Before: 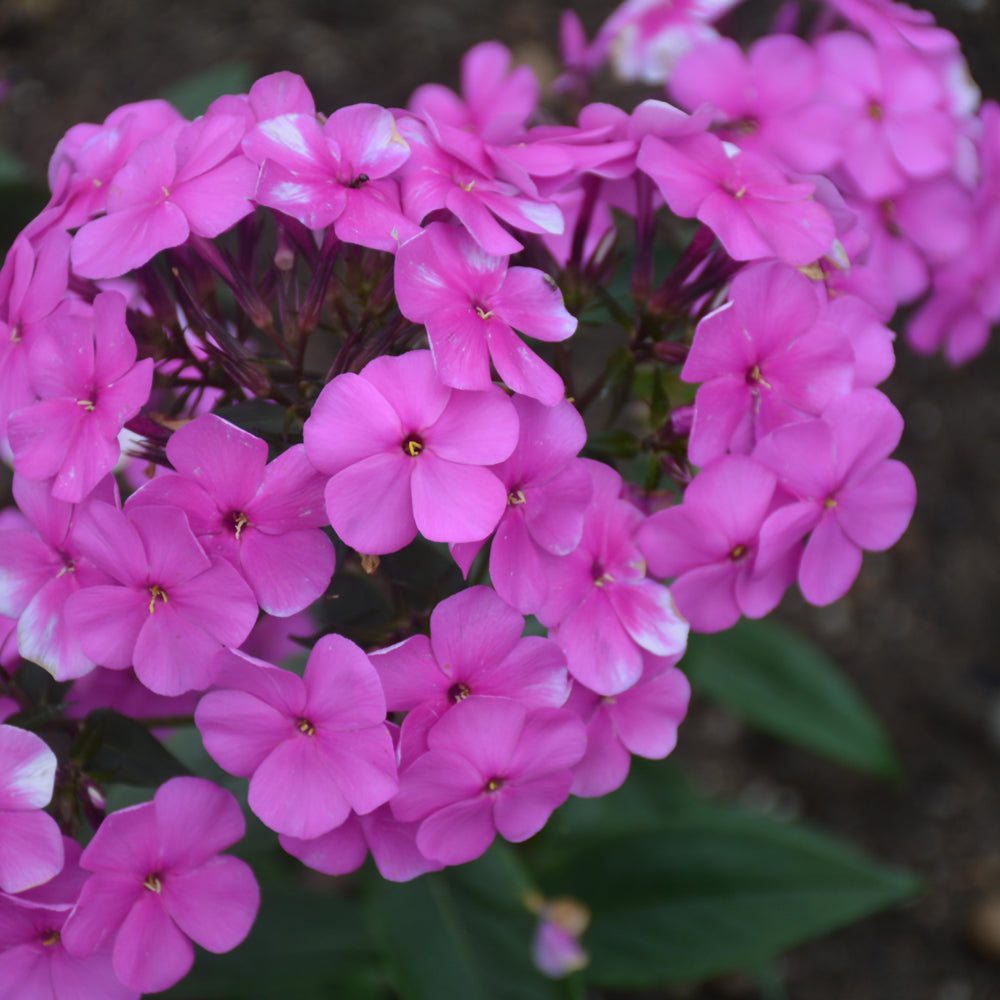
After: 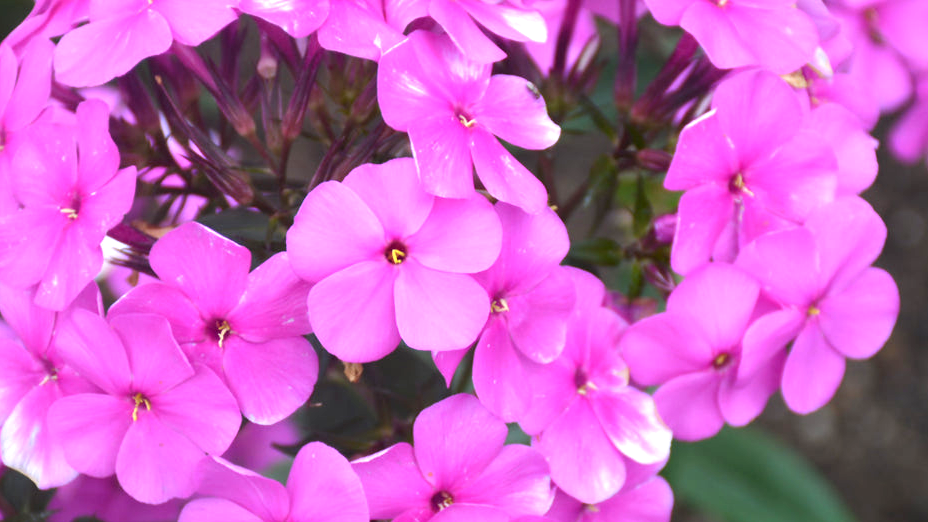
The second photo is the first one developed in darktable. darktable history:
exposure: black level correction 0.001, exposure 1.129 EV, compensate exposure bias true, compensate highlight preservation false
crop: left 1.744%, top 19.225%, right 5.069%, bottom 28.357%
